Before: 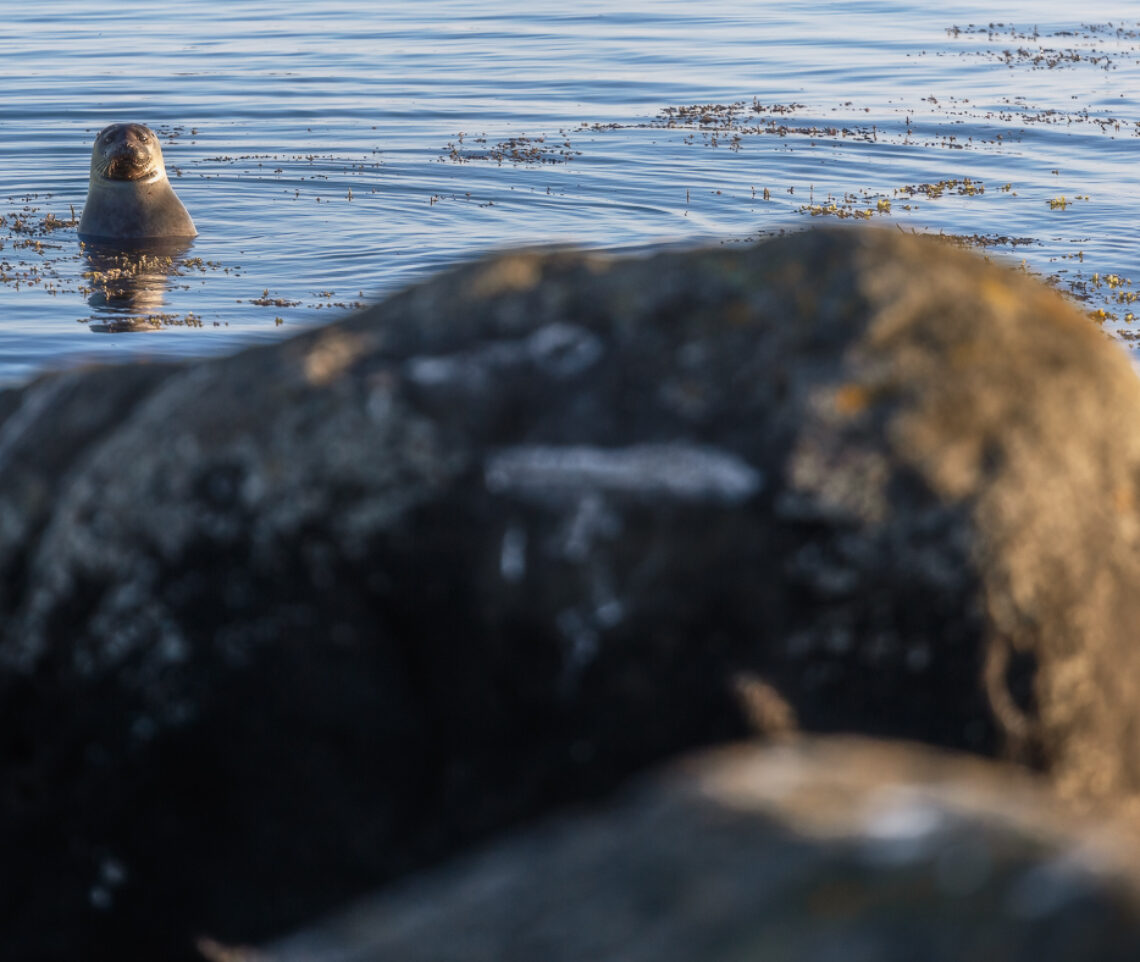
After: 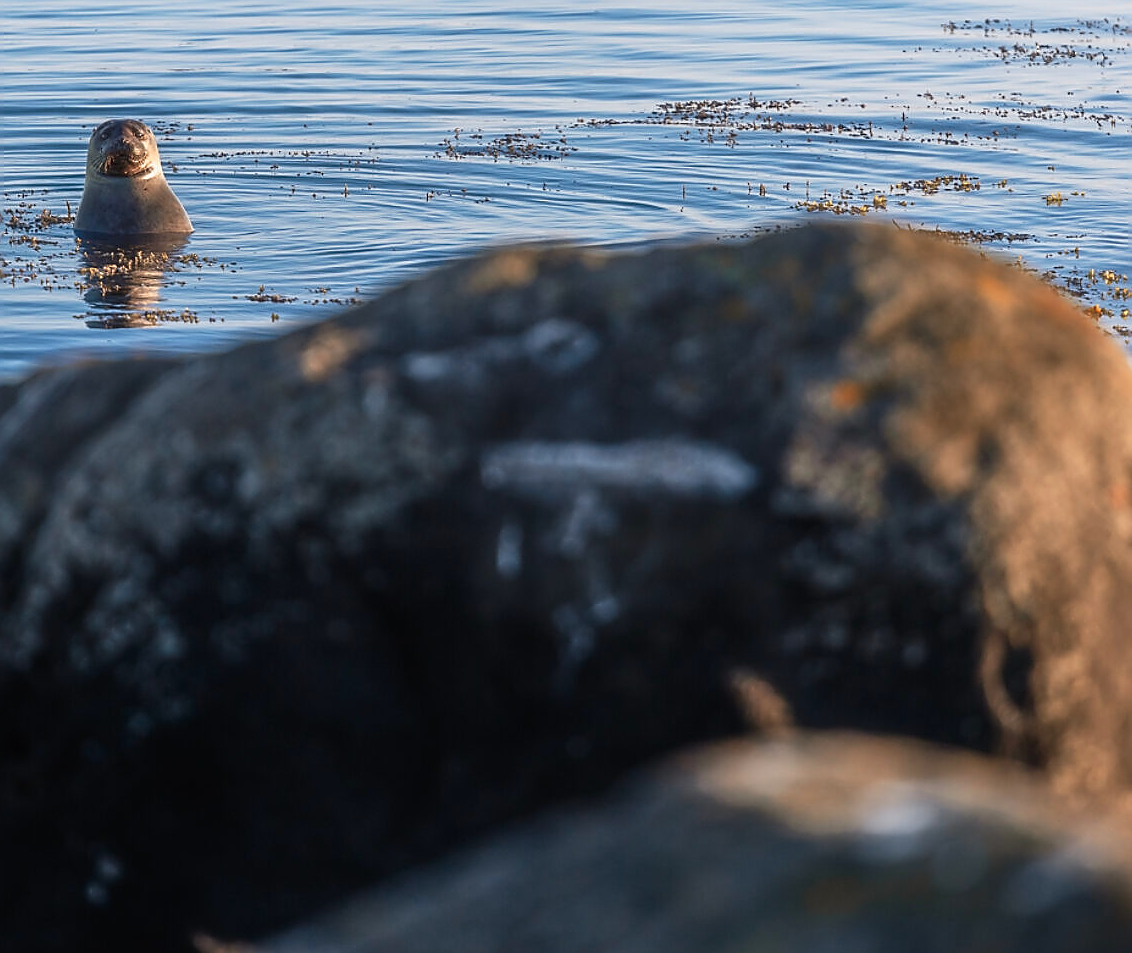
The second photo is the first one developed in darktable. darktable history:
color zones: curves: ch1 [(0.263, 0.53) (0.376, 0.287) (0.487, 0.512) (0.748, 0.547) (1, 0.513)]; ch2 [(0.262, 0.45) (0.751, 0.477)], mix 31.98%
sharpen: radius 1.4, amount 1.25, threshold 0.7
crop: left 0.434%, top 0.485%, right 0.244%, bottom 0.386%
